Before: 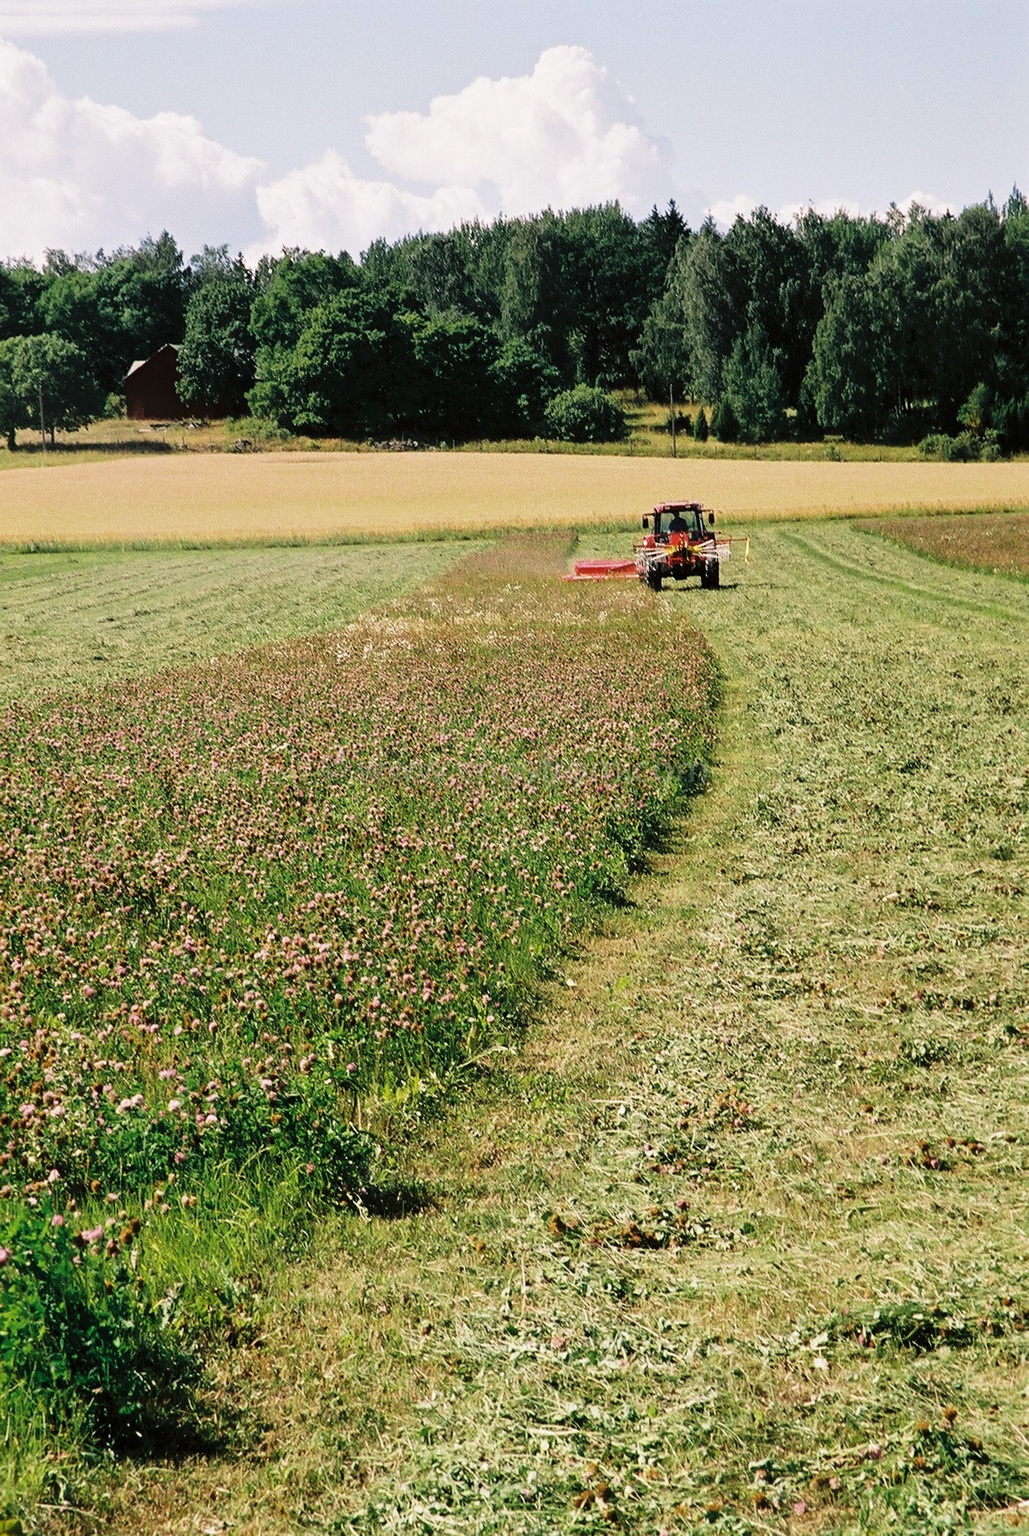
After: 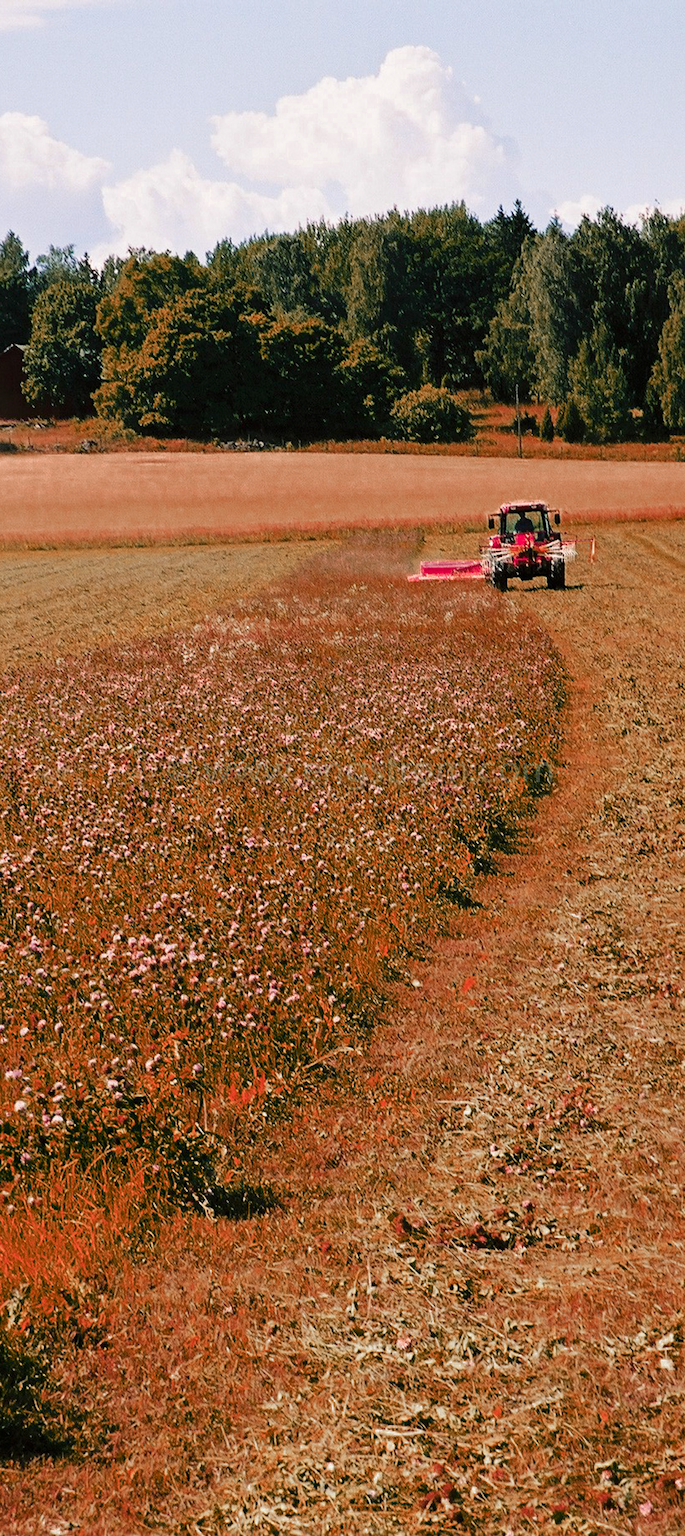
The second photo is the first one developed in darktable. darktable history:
color zones: curves: ch0 [(0.006, 0.385) (0.143, 0.563) (0.243, 0.321) (0.352, 0.464) (0.516, 0.456) (0.625, 0.5) (0.75, 0.5) (0.875, 0.5)]; ch1 [(0, 0.5) (0.134, 0.504) (0.246, 0.463) (0.421, 0.515) (0.5, 0.56) (0.625, 0.5) (0.75, 0.5) (0.875, 0.5)]; ch2 [(0, 0.5) (0.131, 0.426) (0.307, 0.289) (0.38, 0.188) (0.513, 0.216) (0.625, 0.548) (0.75, 0.468) (0.838, 0.396) (0.971, 0.311)]
color balance rgb: perceptual saturation grading › global saturation 20%, global vibrance 20%
crop and rotate: left 15.055%, right 18.278%
